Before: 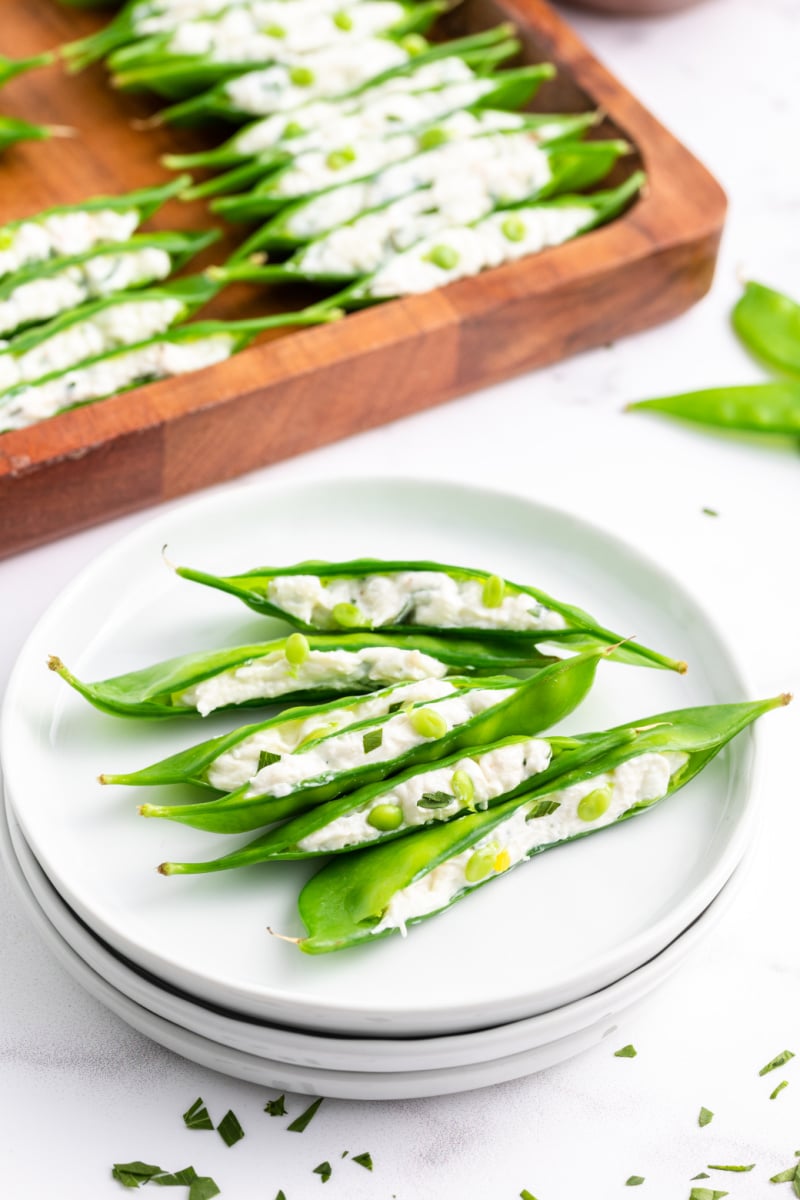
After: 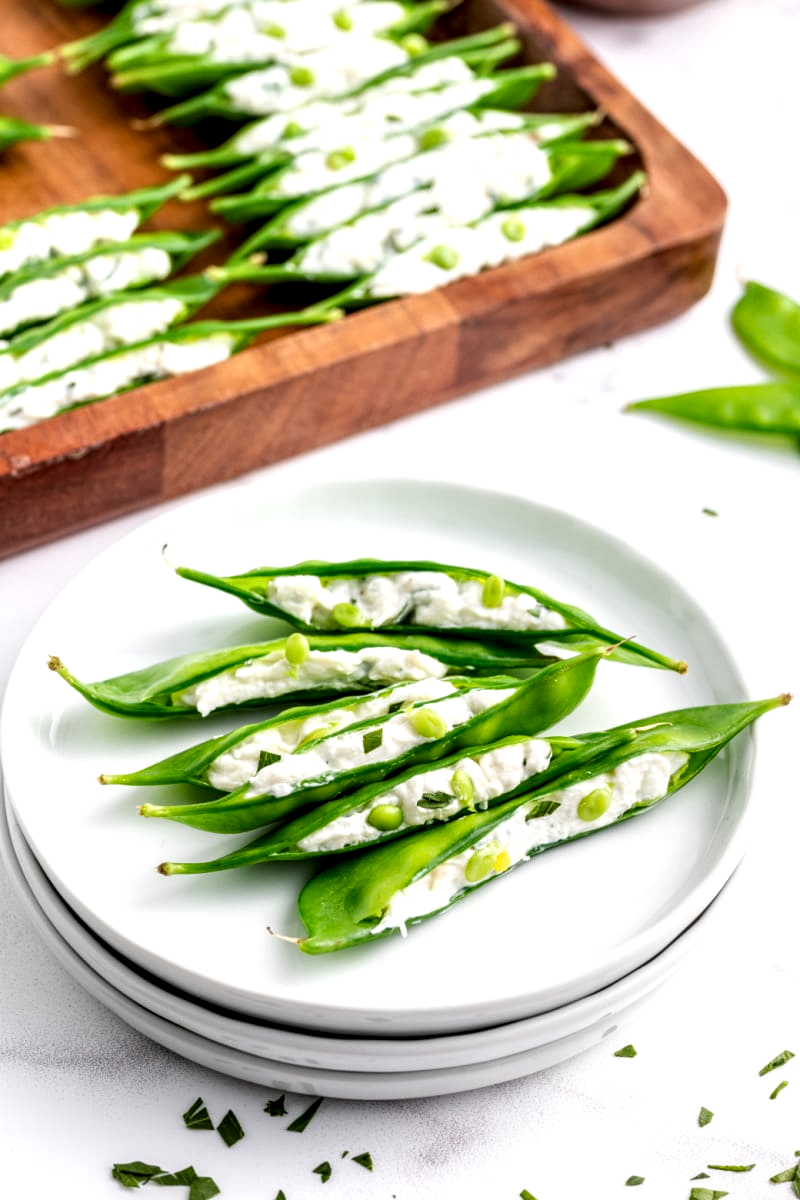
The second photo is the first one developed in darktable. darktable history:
local contrast: highlights 64%, shadows 53%, detail 168%, midtone range 0.511
